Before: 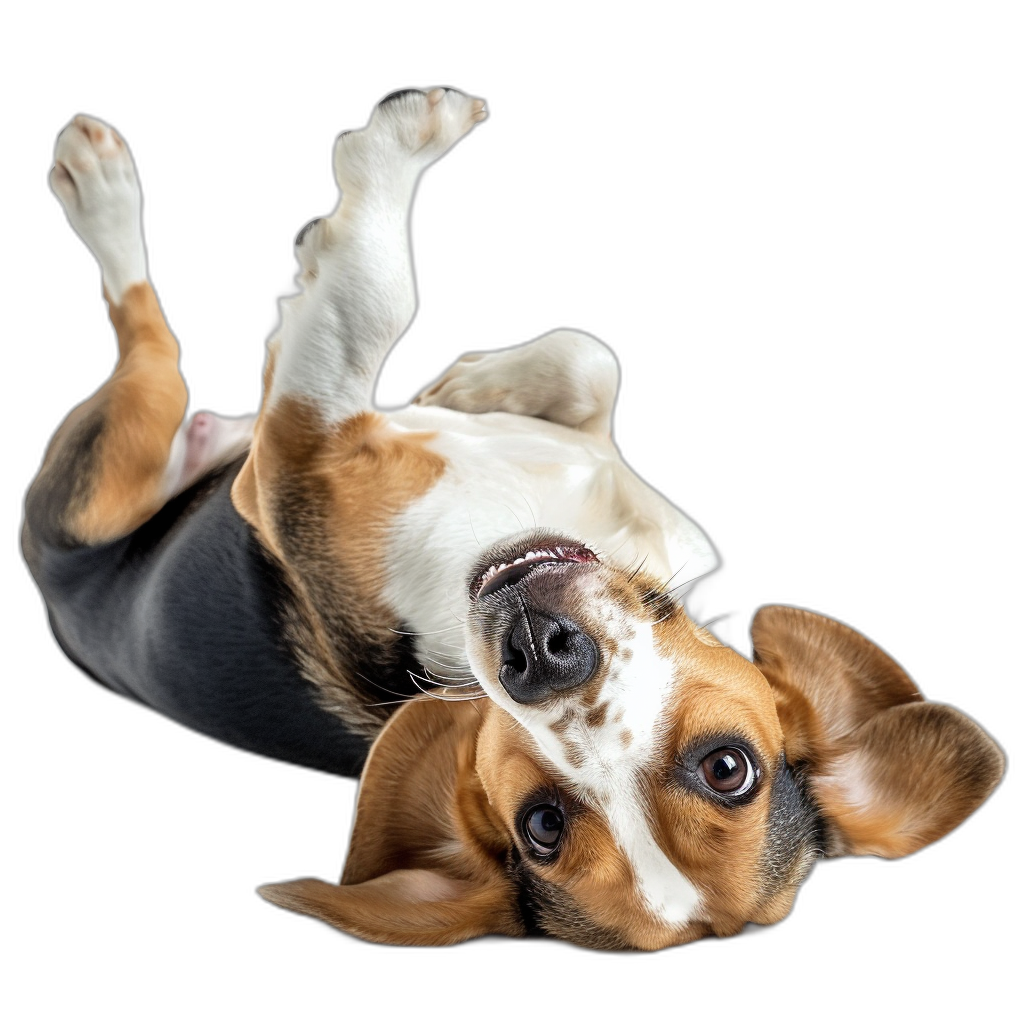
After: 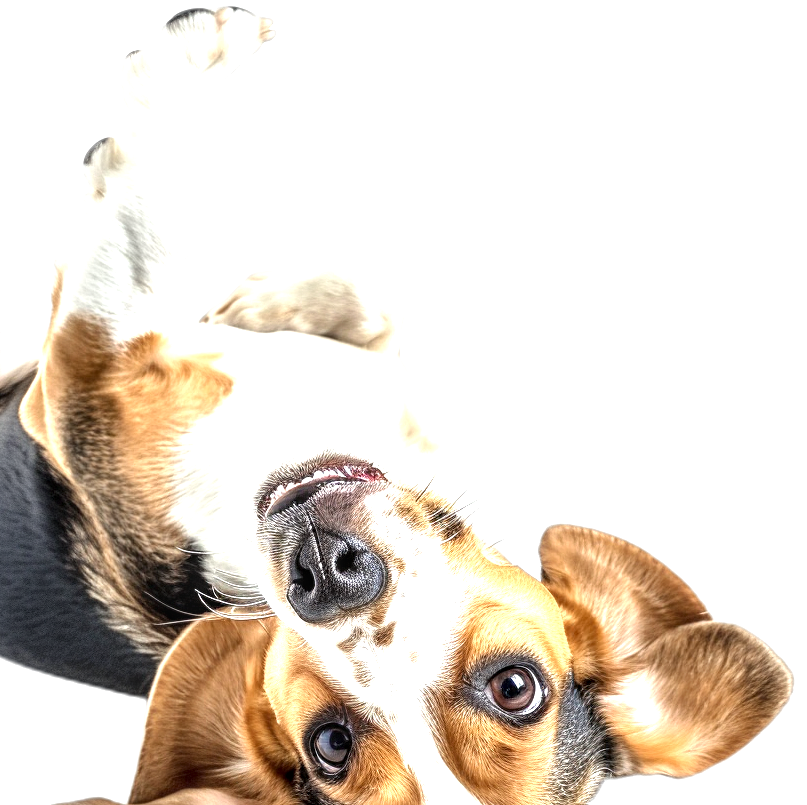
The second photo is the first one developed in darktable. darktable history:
local contrast: detail 142%
exposure: exposure 1.089 EV, compensate highlight preservation false
crop and rotate: left 20.74%, top 7.912%, right 0.375%, bottom 13.378%
